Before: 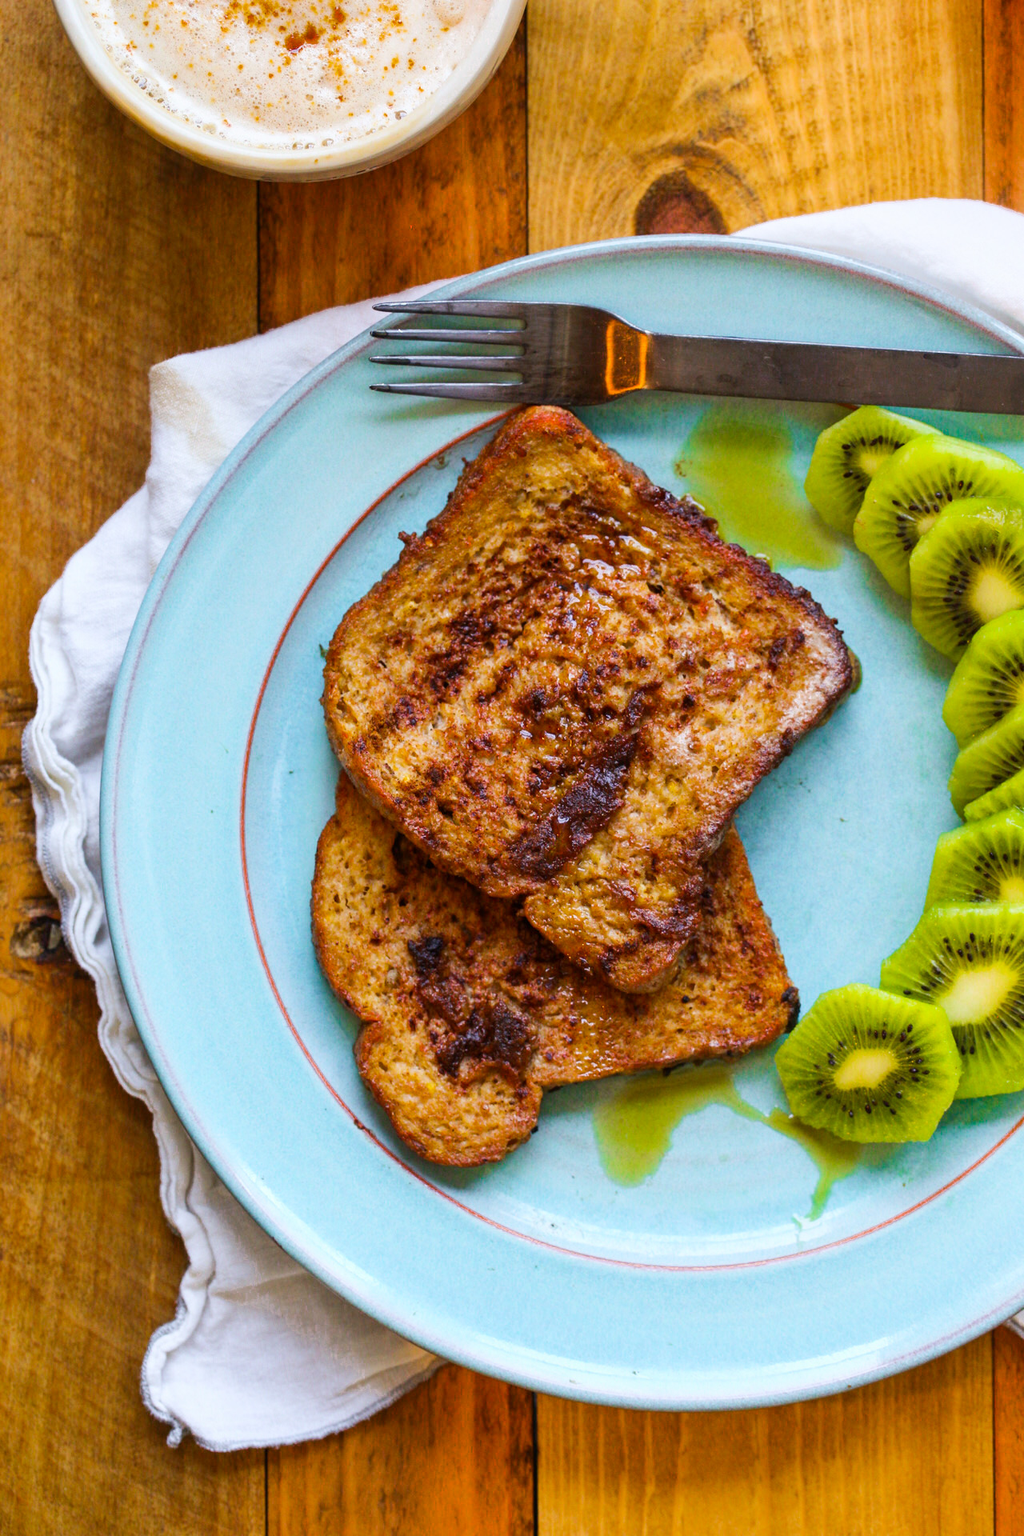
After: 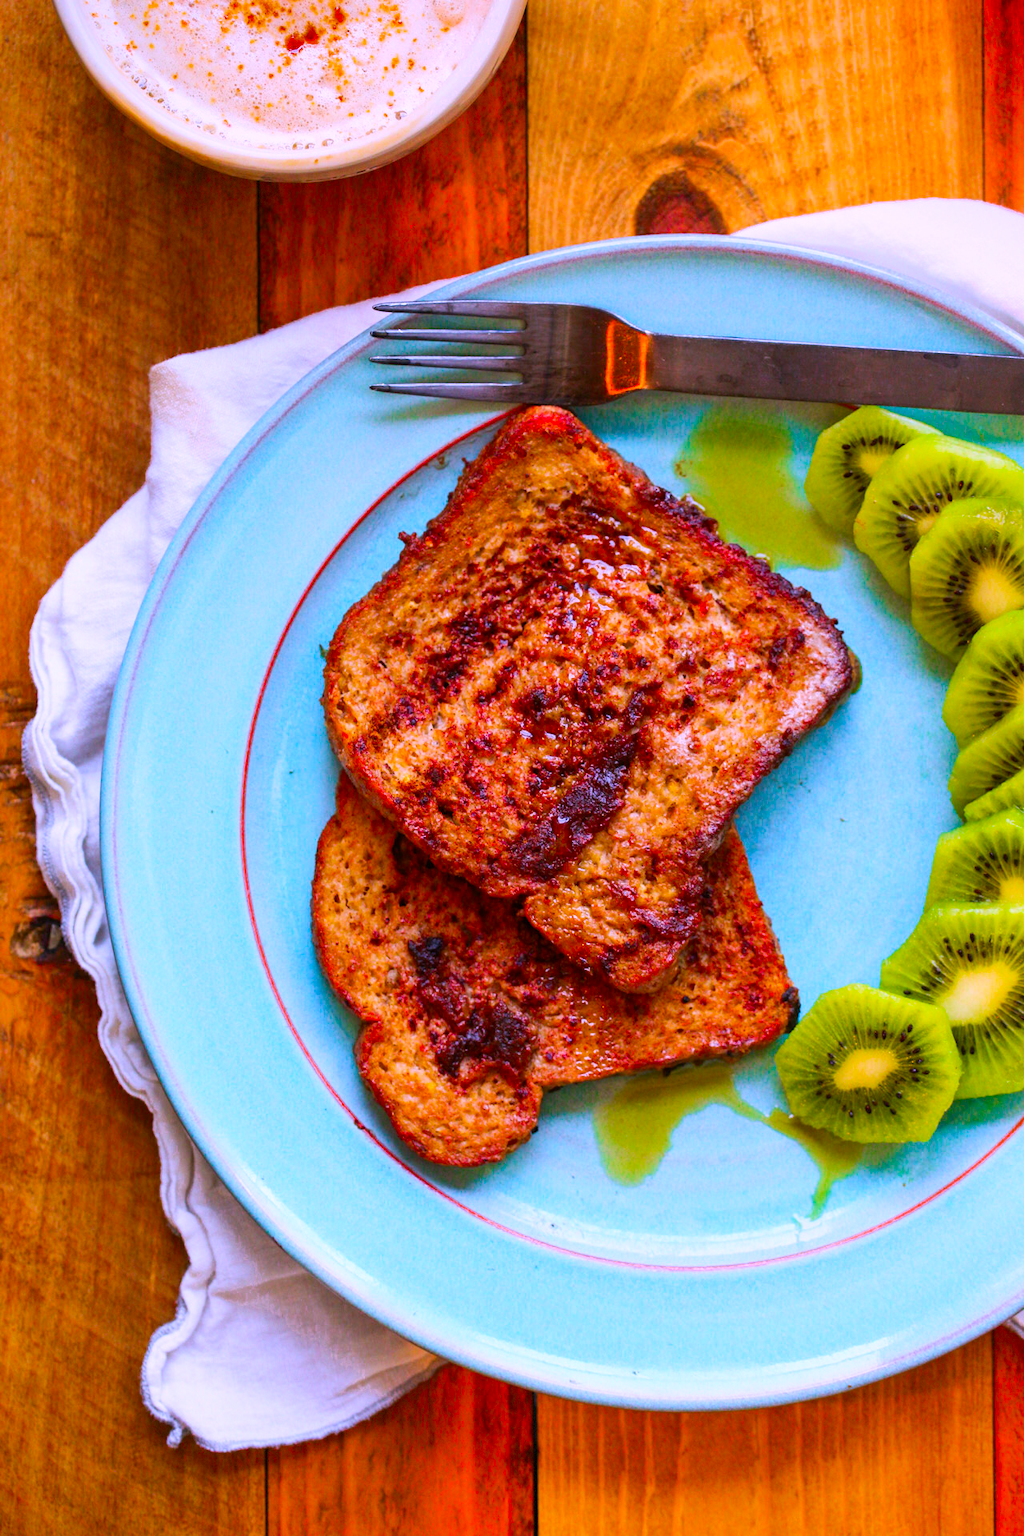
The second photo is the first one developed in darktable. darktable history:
vignetting: fall-off radius 94.6%, saturation 0.38, dithering 8-bit output
contrast brightness saturation: saturation 0.499
color correction: highlights a* 15.05, highlights b* -25.14
